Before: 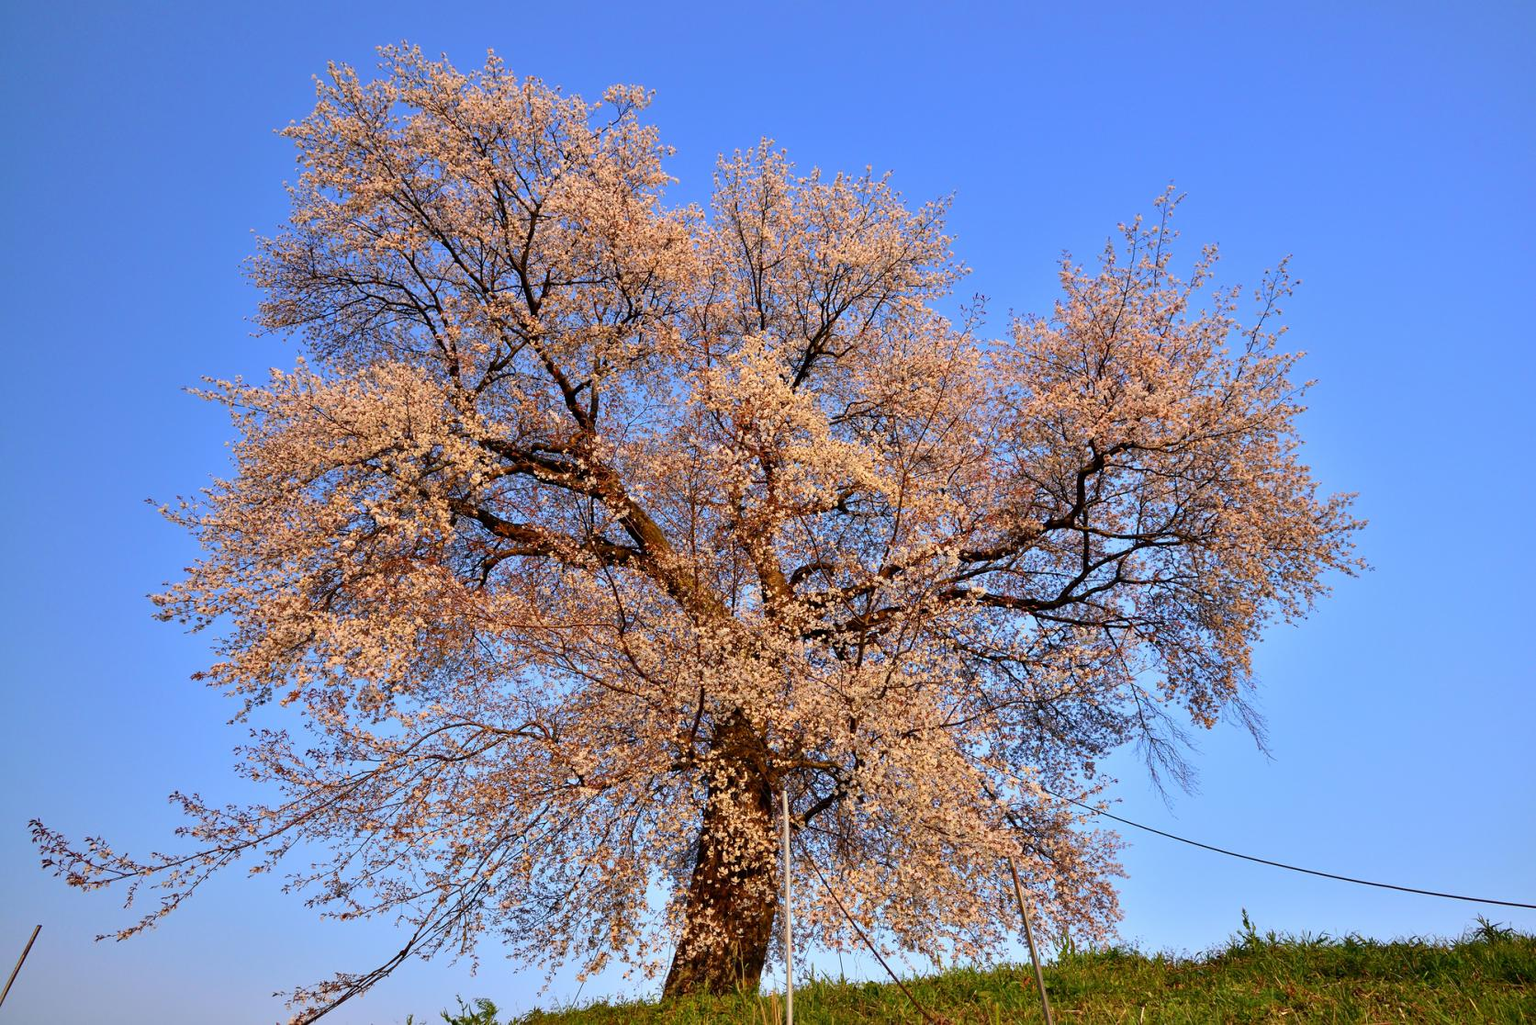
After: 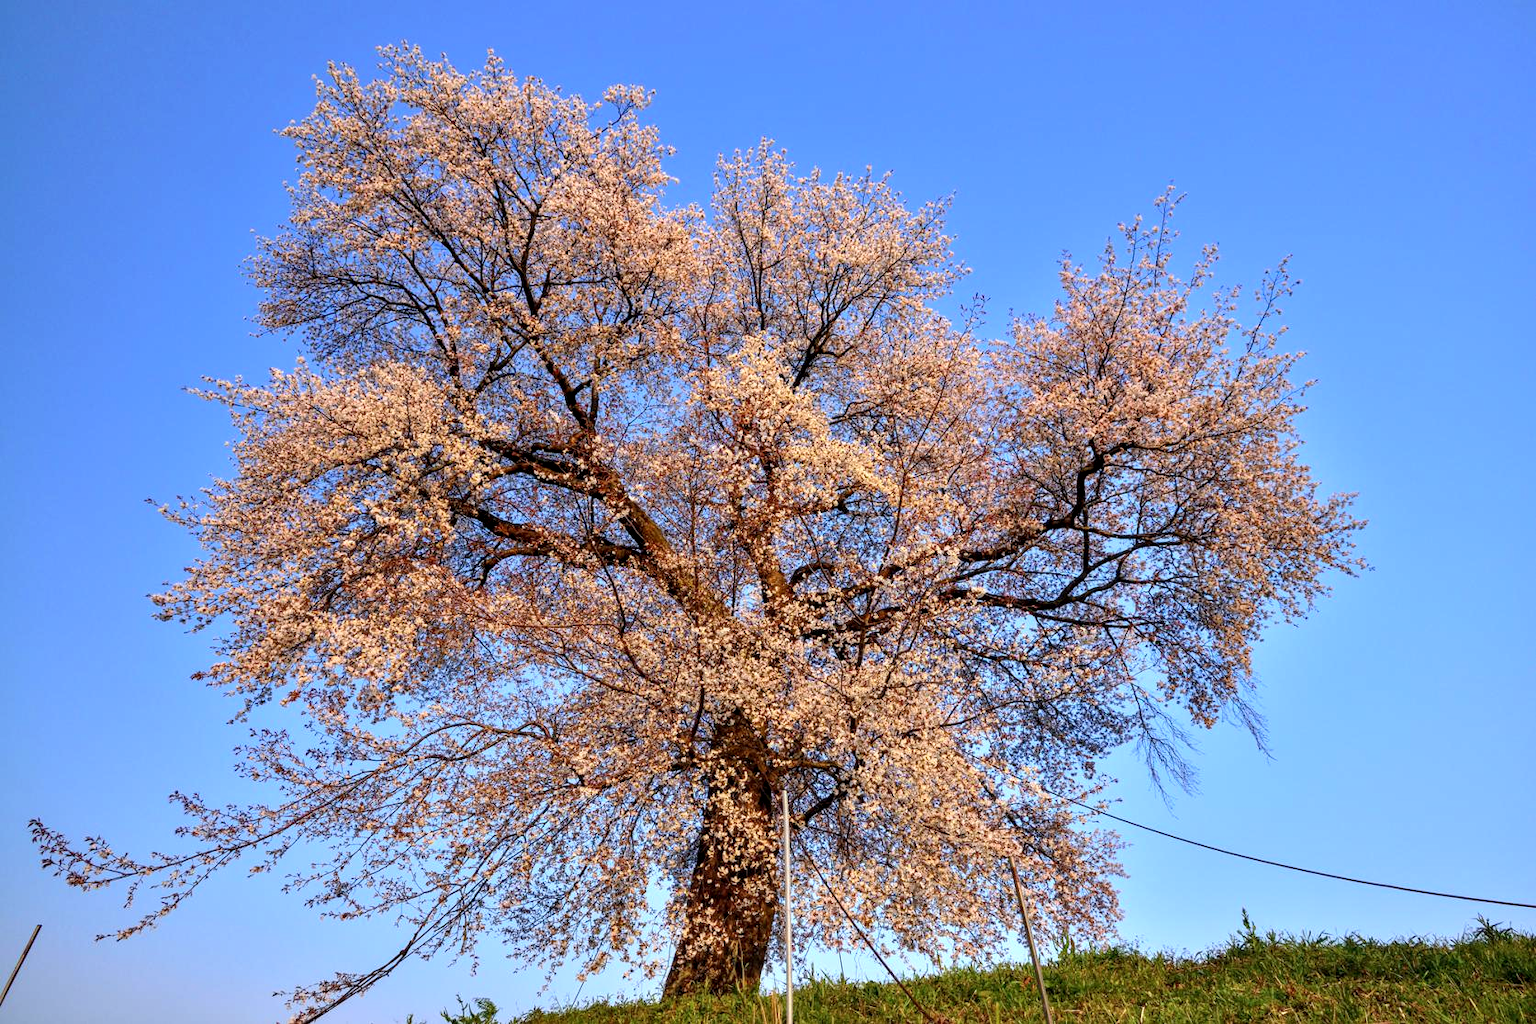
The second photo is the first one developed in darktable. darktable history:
exposure: exposure 0.2 EV, compensate highlight preservation false
local contrast: detail 130%
color calibration: x 0.355, y 0.367, temperature 4700.38 K
white balance: emerald 1
